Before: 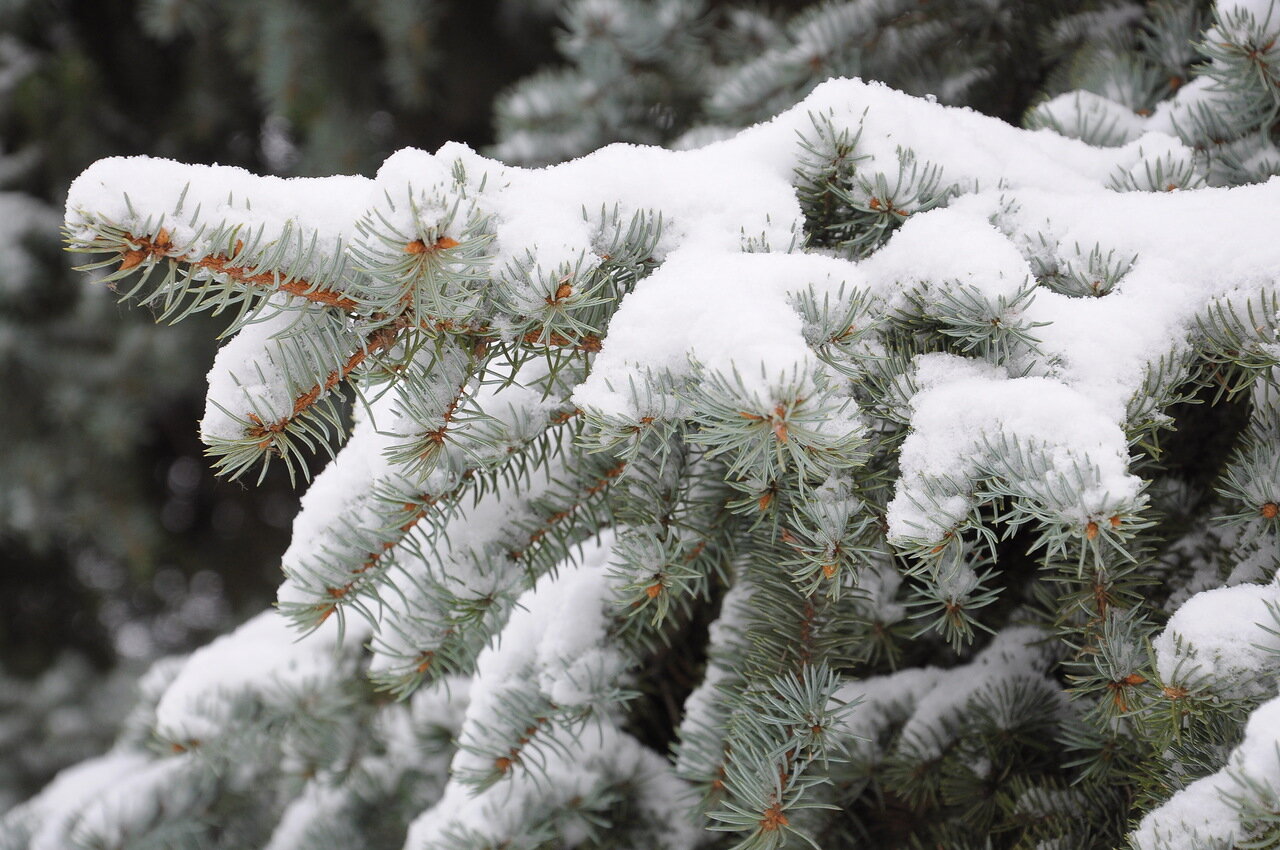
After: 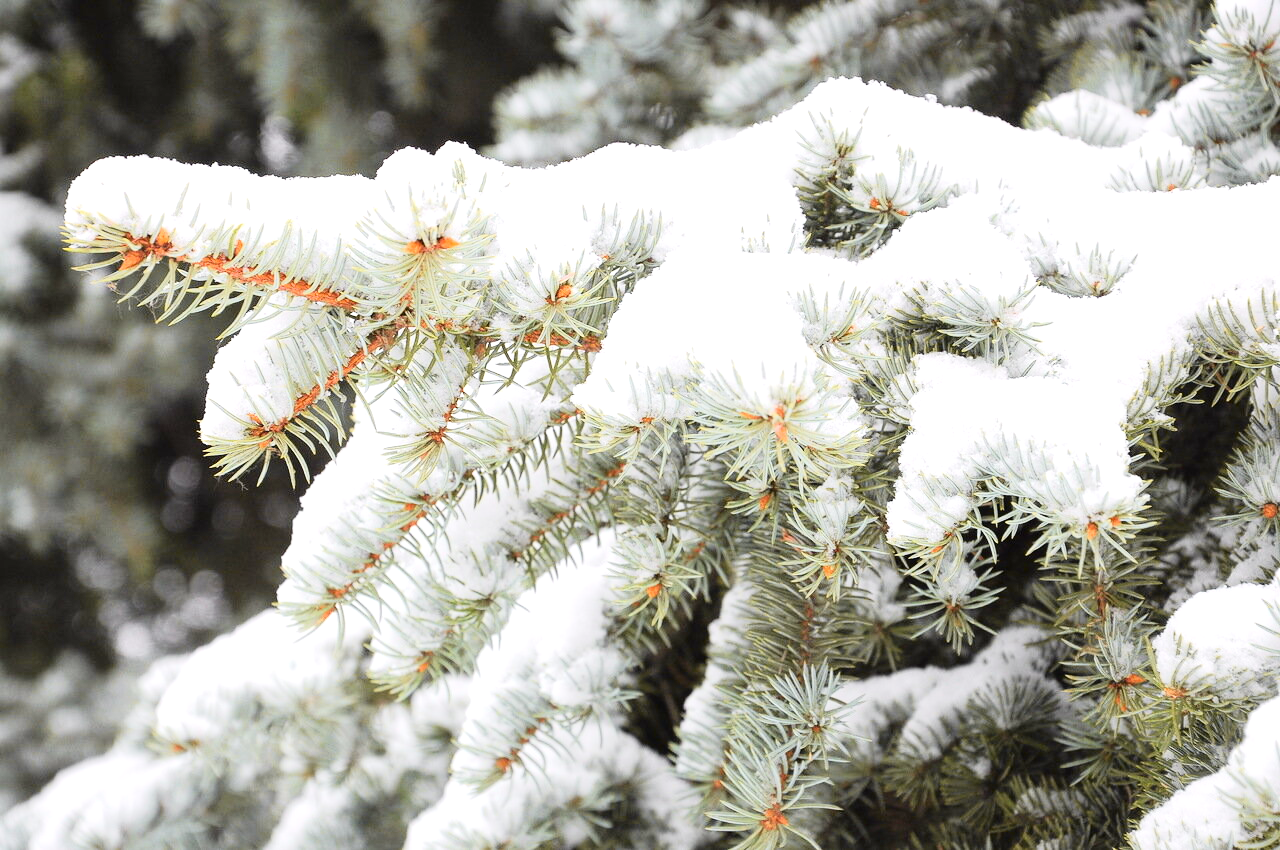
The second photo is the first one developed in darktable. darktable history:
tone equalizer: on, module defaults
tone curve: curves: ch0 [(0, 0.005) (0.103, 0.081) (0.196, 0.197) (0.391, 0.469) (0.491, 0.585) (0.638, 0.751) (0.822, 0.886) (0.997, 0.959)]; ch1 [(0, 0) (0.172, 0.123) (0.324, 0.253) (0.396, 0.388) (0.474, 0.479) (0.499, 0.498) (0.529, 0.528) (0.579, 0.614) (0.633, 0.677) (0.812, 0.856) (1, 1)]; ch2 [(0, 0) (0.411, 0.424) (0.459, 0.478) (0.5, 0.501) (0.517, 0.526) (0.553, 0.583) (0.609, 0.646) (0.708, 0.768) (0.839, 0.916) (1, 1)], color space Lab, independent channels, preserve colors none
exposure: black level correction 0, exposure 0.95 EV, compensate exposure bias true, compensate highlight preservation false
